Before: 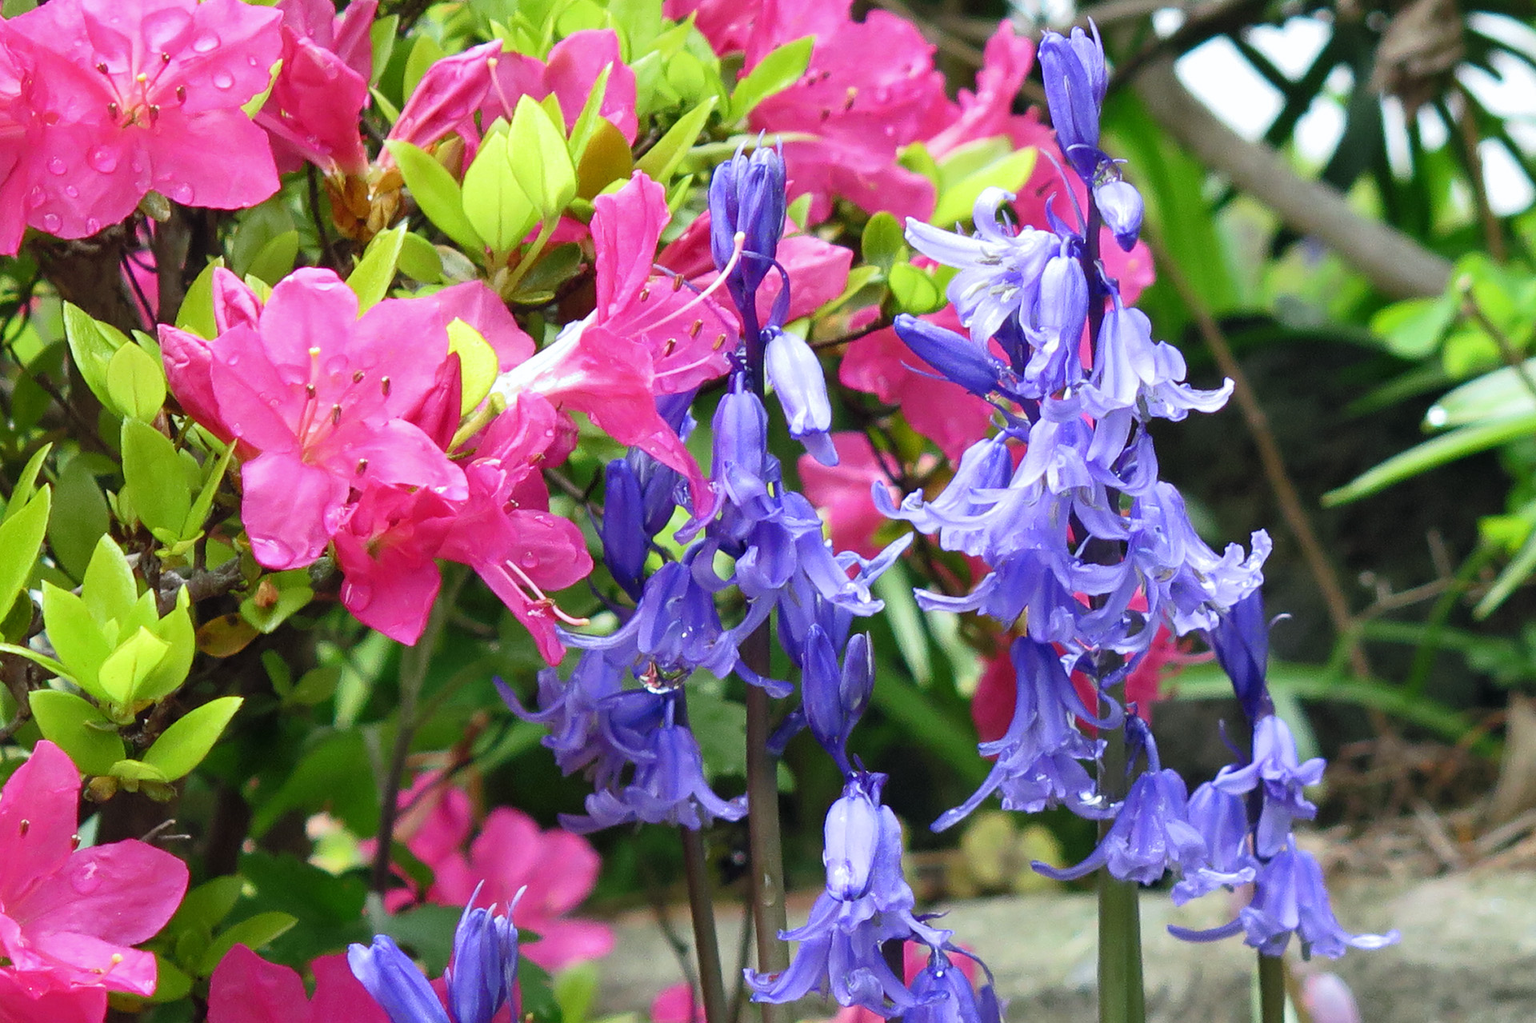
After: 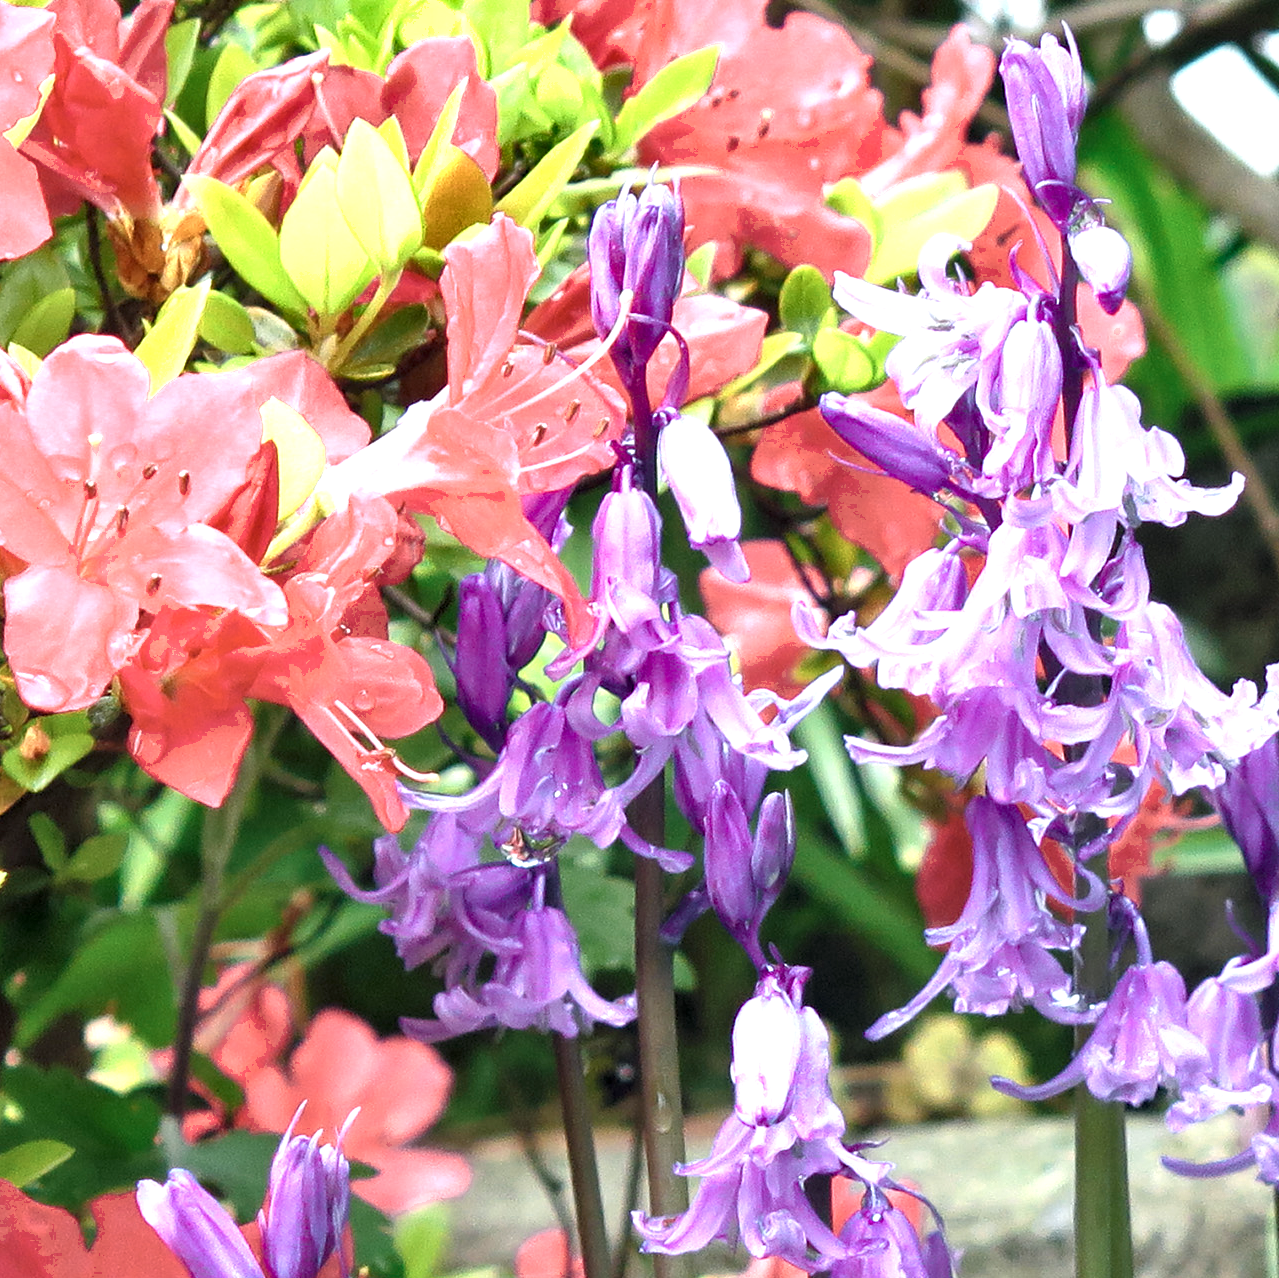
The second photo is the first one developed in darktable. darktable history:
tone equalizer: edges refinement/feathering 500, mask exposure compensation -1.57 EV, preserve details no
color zones: curves: ch0 [(0.018, 0.548) (0.224, 0.64) (0.425, 0.447) (0.675, 0.575) (0.732, 0.579)]; ch1 [(0.066, 0.487) (0.25, 0.5) (0.404, 0.43) (0.75, 0.421) (0.956, 0.421)]; ch2 [(0.044, 0.561) (0.215, 0.465) (0.399, 0.544) (0.465, 0.548) (0.614, 0.447) (0.724, 0.43) (0.882, 0.623) (0.956, 0.632)]
crop and rotate: left 15.555%, right 17.792%
sharpen: radius 5.34, amount 0.317, threshold 26.44
shadows and highlights: soften with gaussian
exposure: black level correction 0.001, exposure 0.5 EV, compensate highlight preservation false
local contrast: highlights 101%, shadows 103%, detail 119%, midtone range 0.2
